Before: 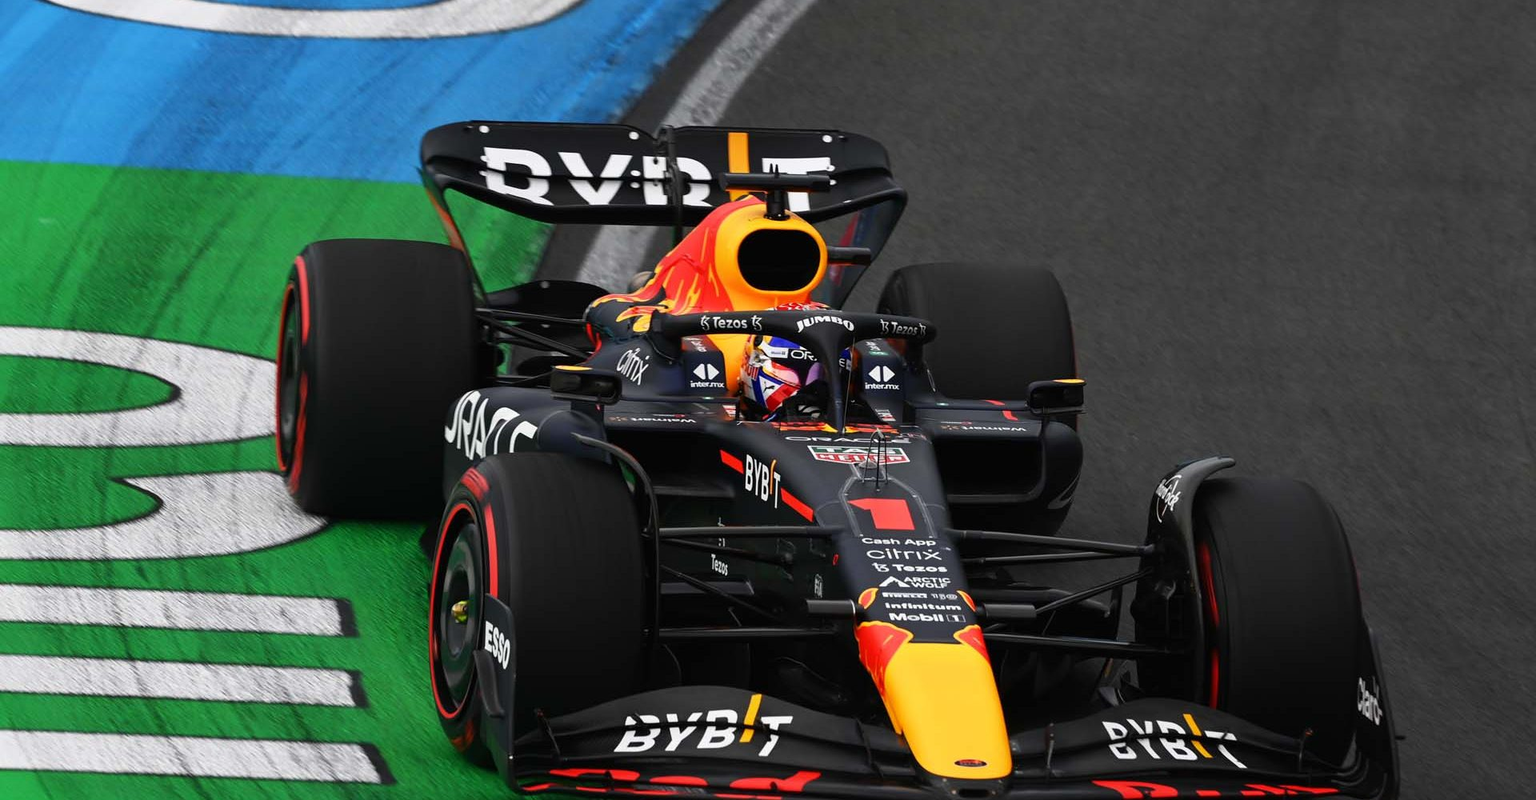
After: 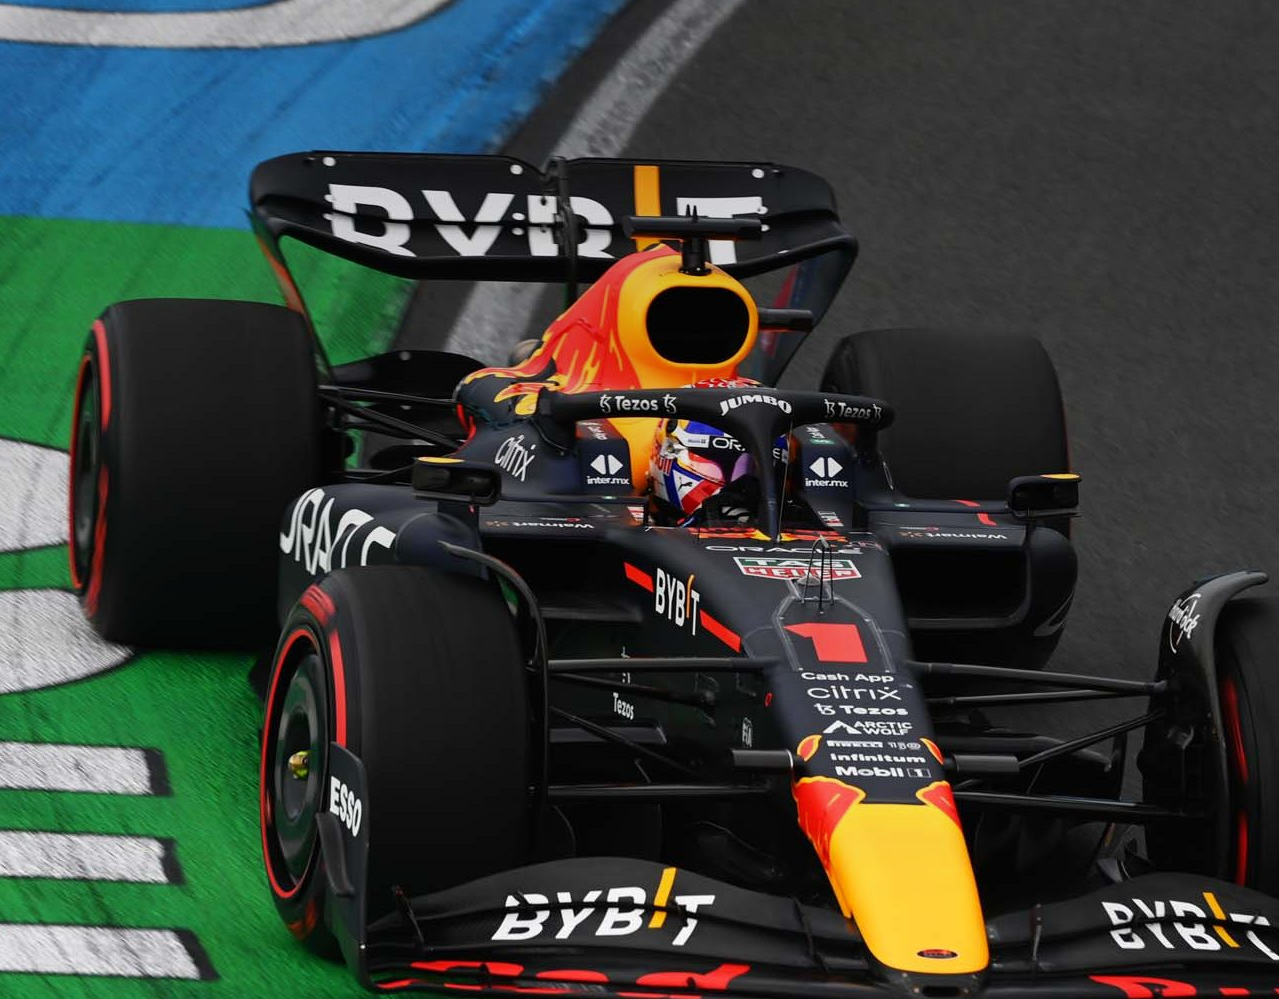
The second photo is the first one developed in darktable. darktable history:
graduated density: on, module defaults
crop and rotate: left 14.385%, right 18.948%
